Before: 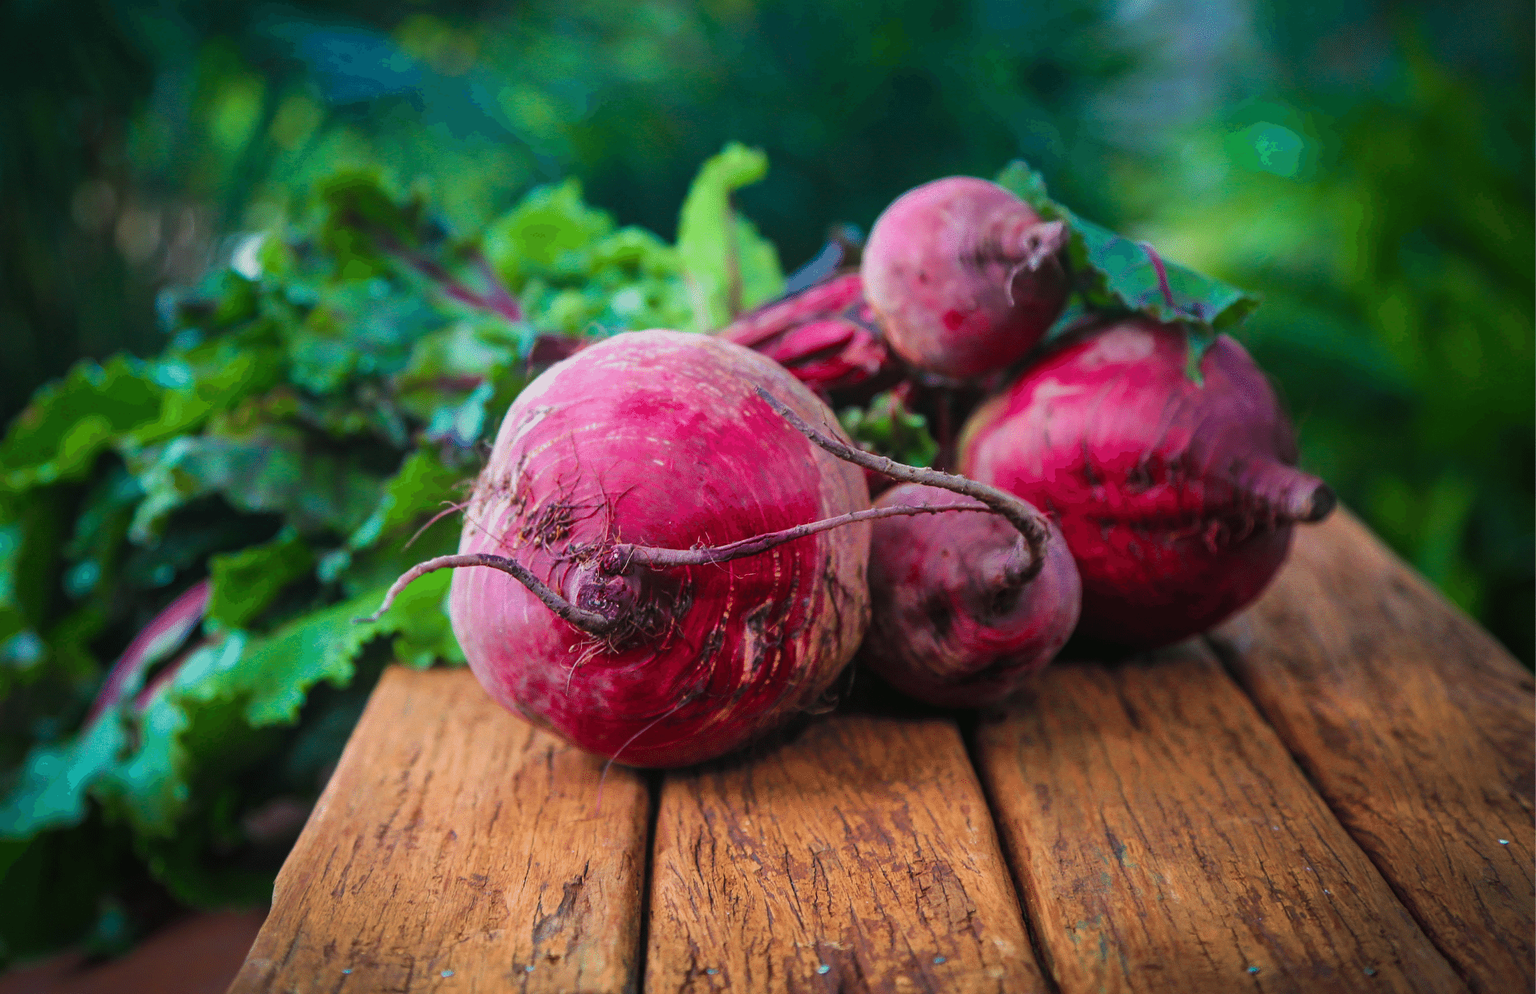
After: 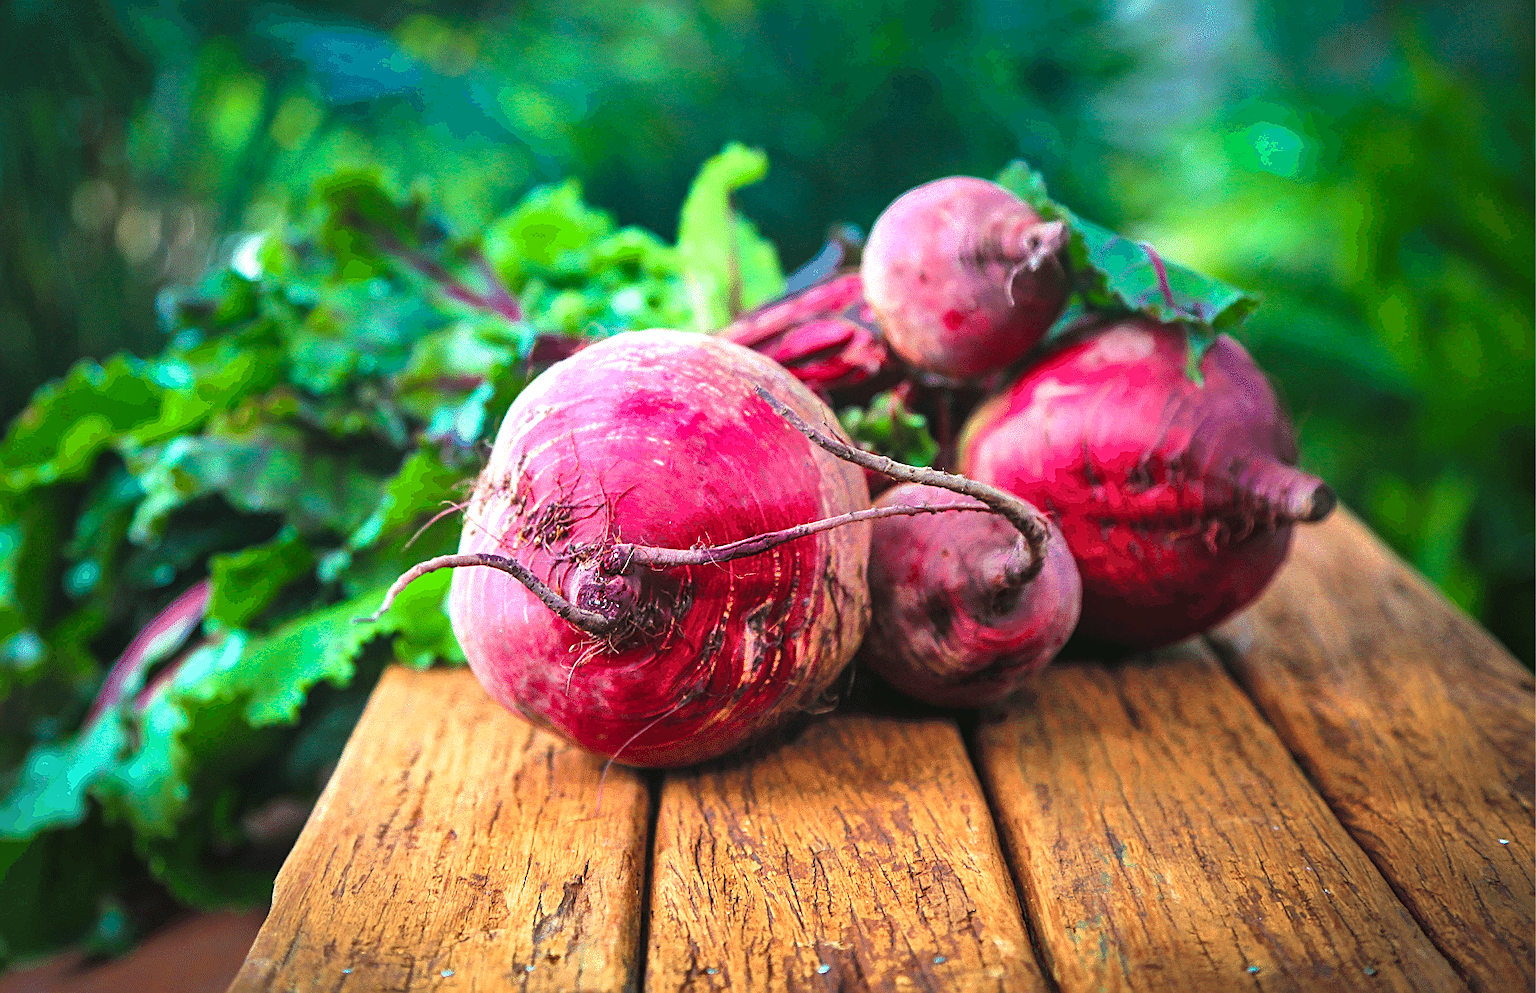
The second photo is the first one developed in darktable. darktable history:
color correction: highlights a* -4.26, highlights b* 7.26
sharpen: on, module defaults
tone curve: curves: ch0 [(0, 0) (0.161, 0.144) (0.501, 0.497) (1, 1)], preserve colors none
shadows and highlights: highlights color adjustment 49.1%, soften with gaussian
exposure: exposure 1.001 EV, compensate highlight preservation false
base curve: curves: ch0 [(0, 0) (0.989, 0.992)]
